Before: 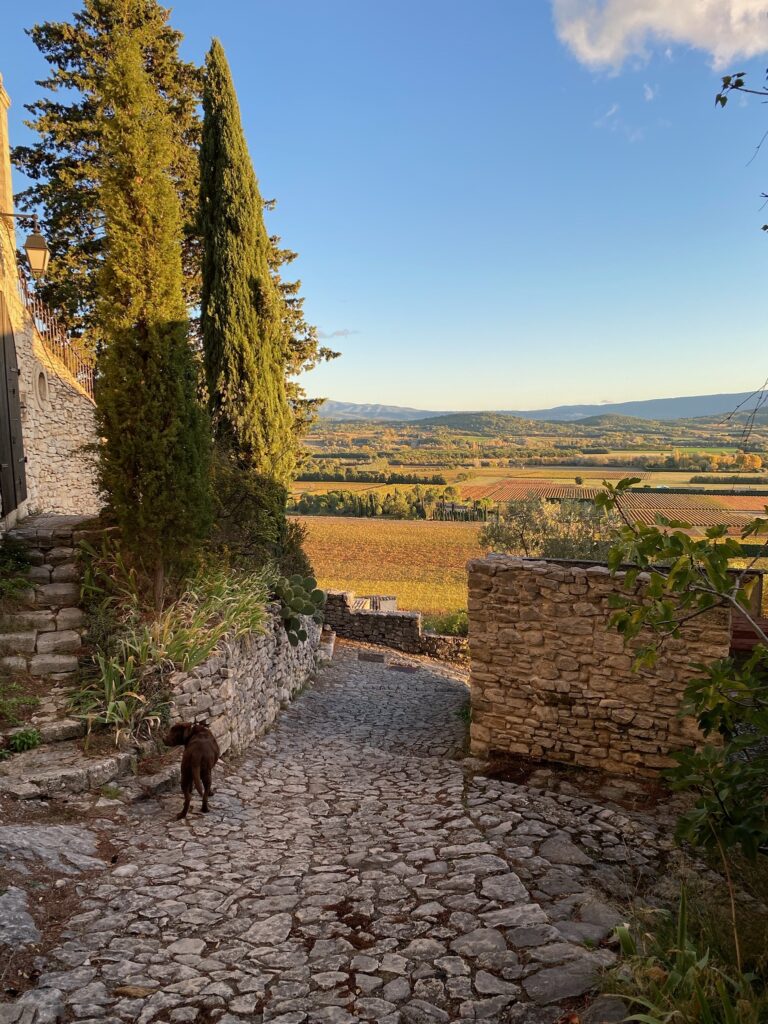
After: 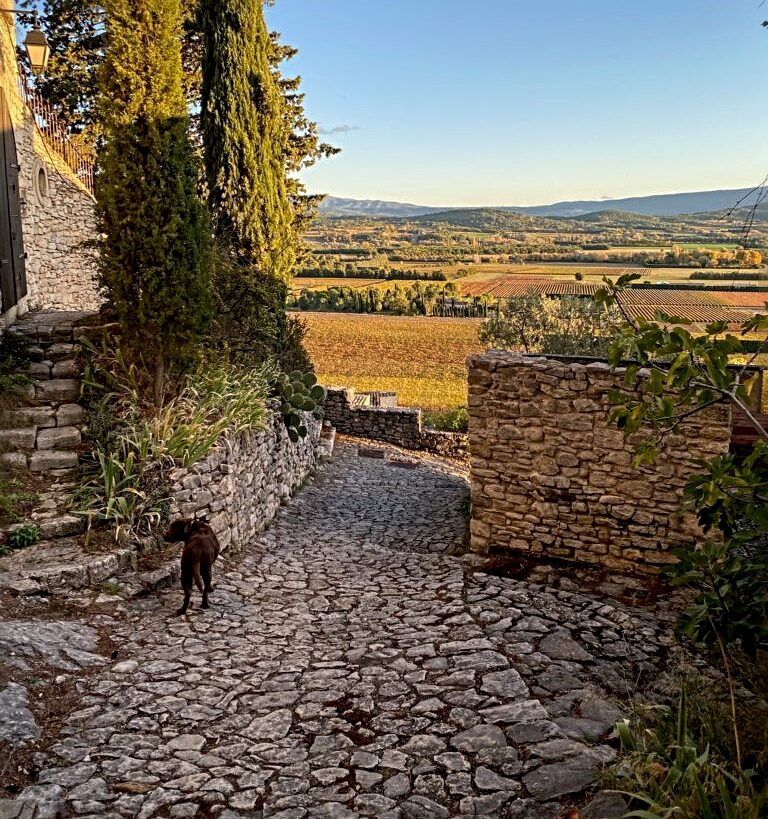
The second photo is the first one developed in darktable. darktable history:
crop and rotate: top 19.998%
sharpen: radius 4
local contrast: on, module defaults
